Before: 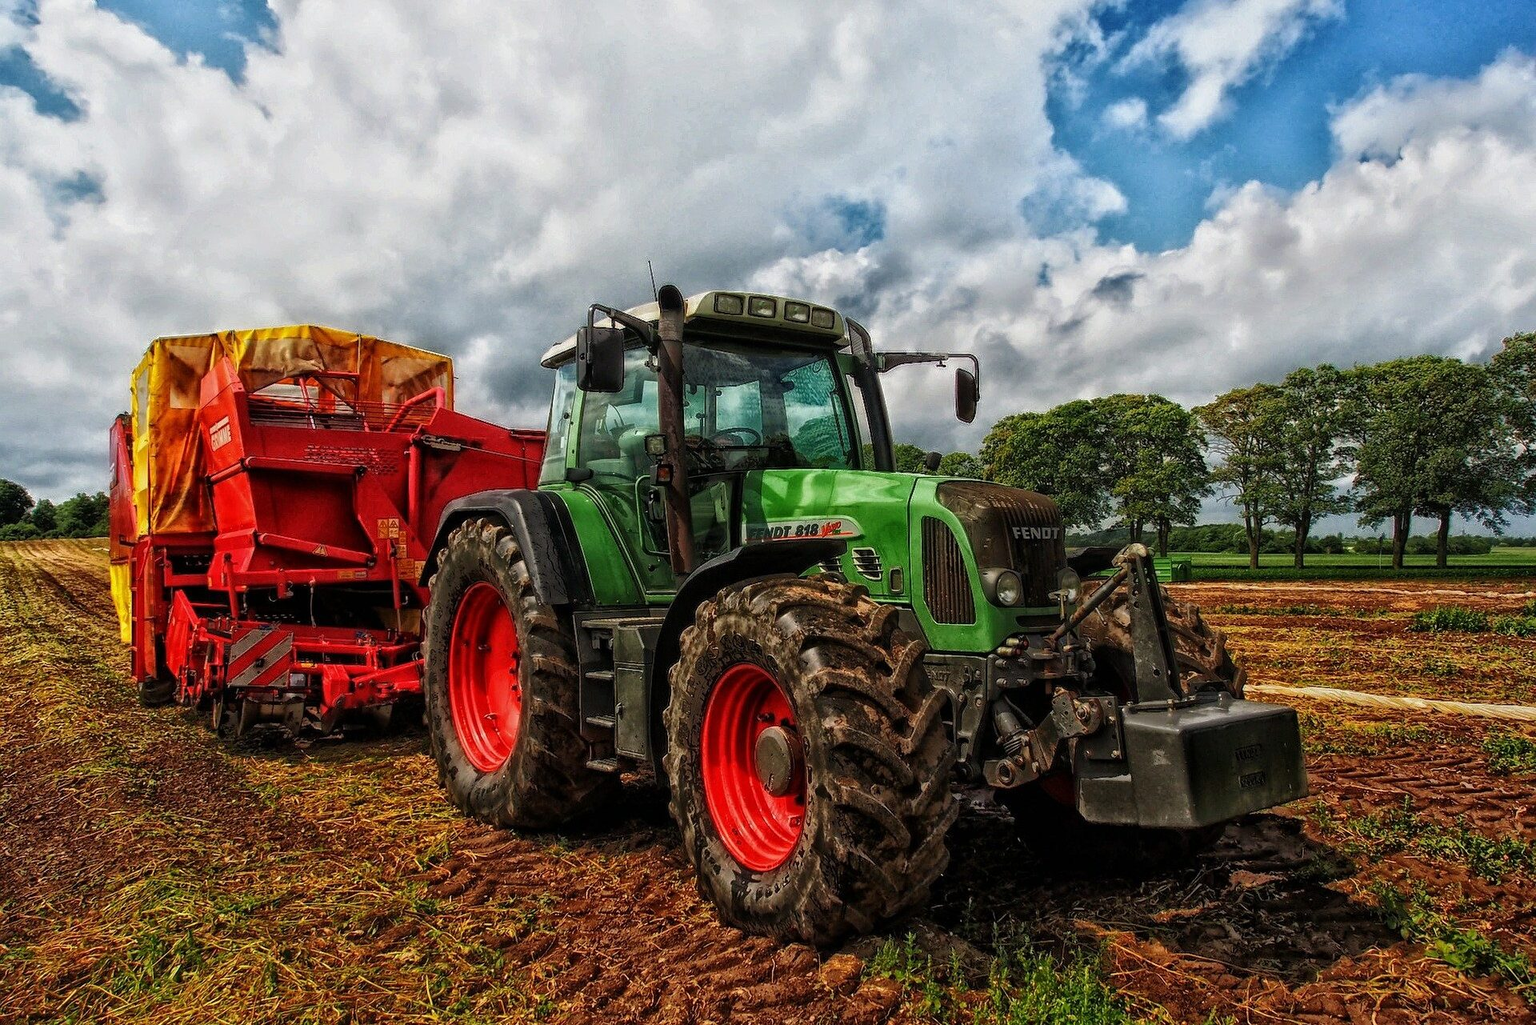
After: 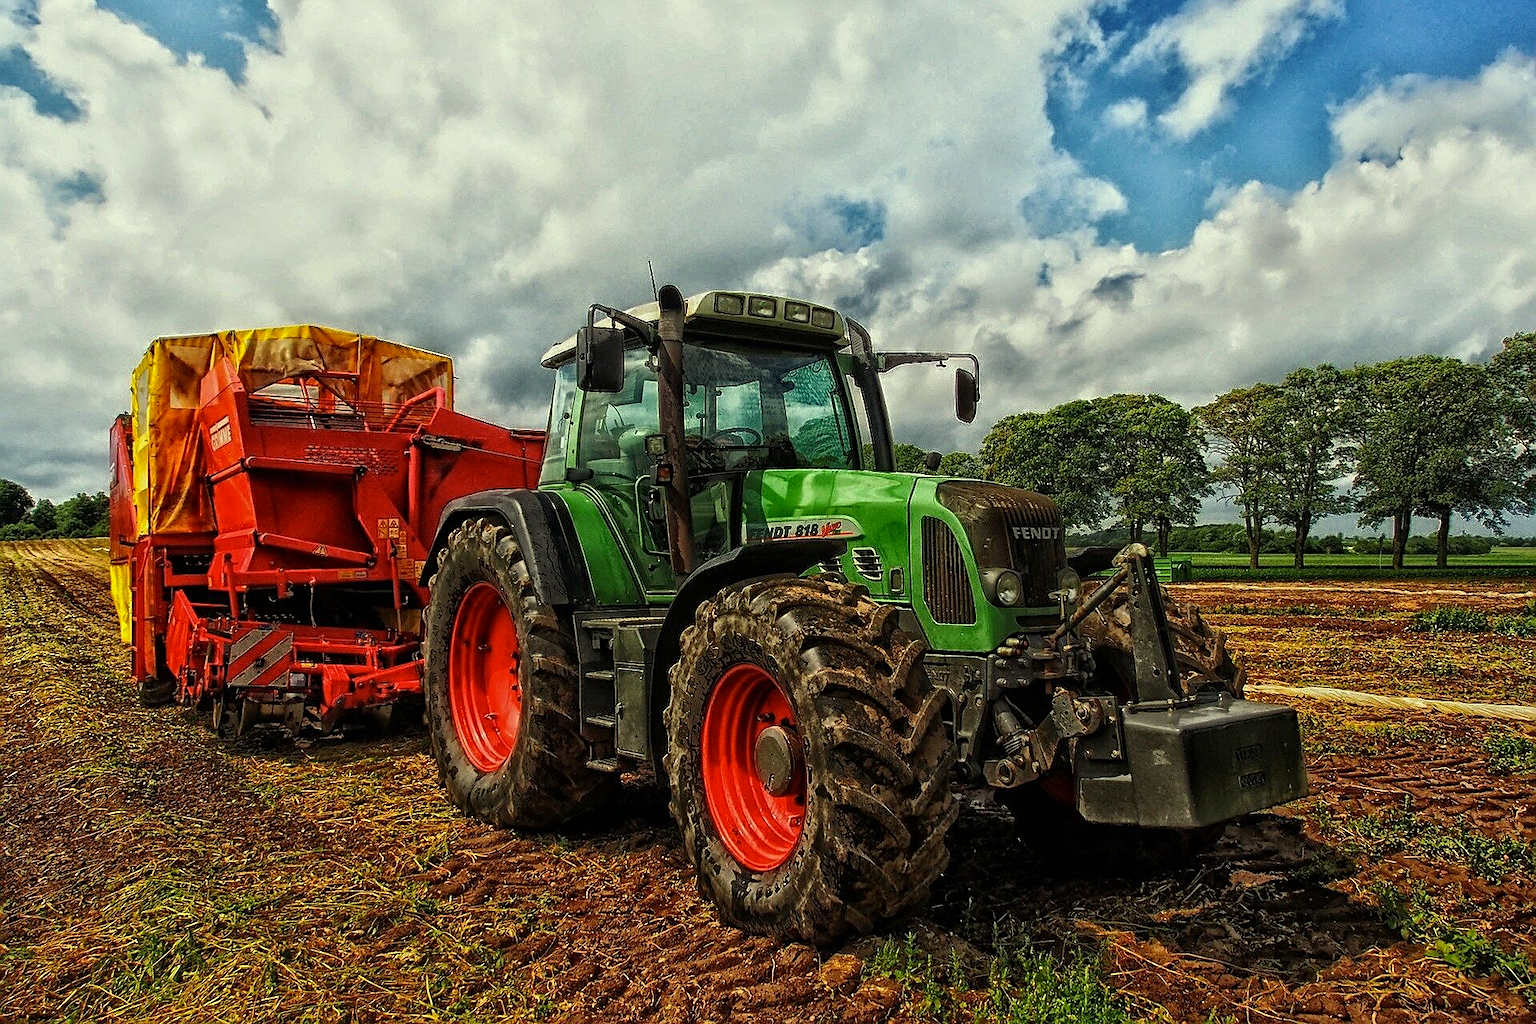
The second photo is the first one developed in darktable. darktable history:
sharpen: on, module defaults
color correction: highlights a* -5.94, highlights b* 11.19
